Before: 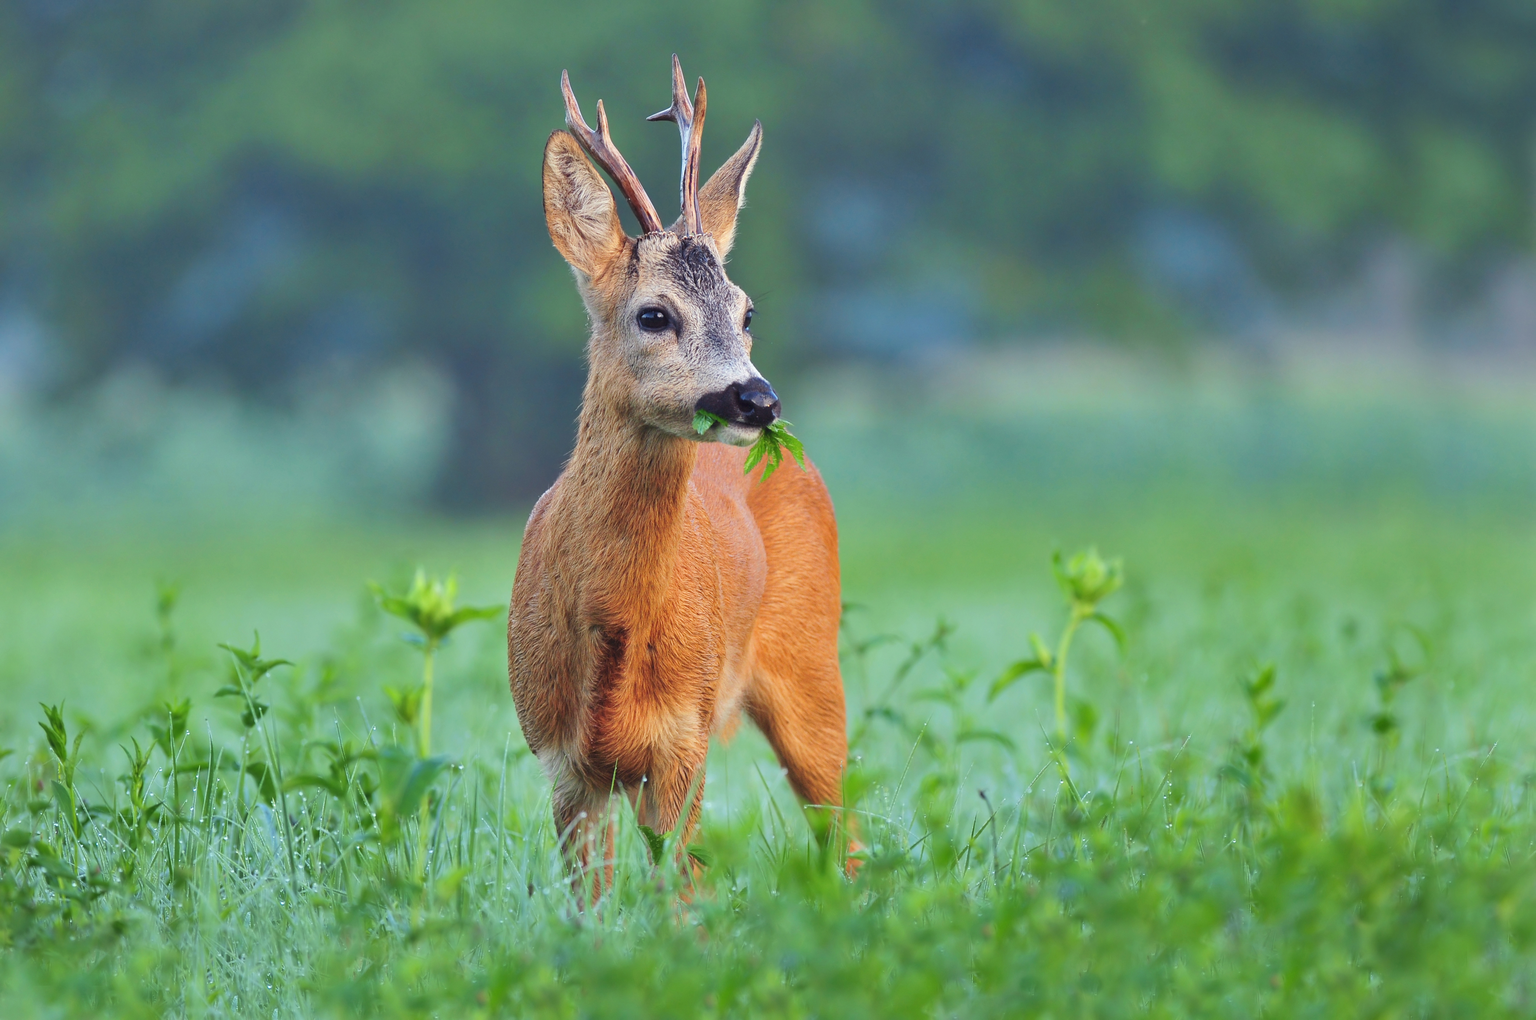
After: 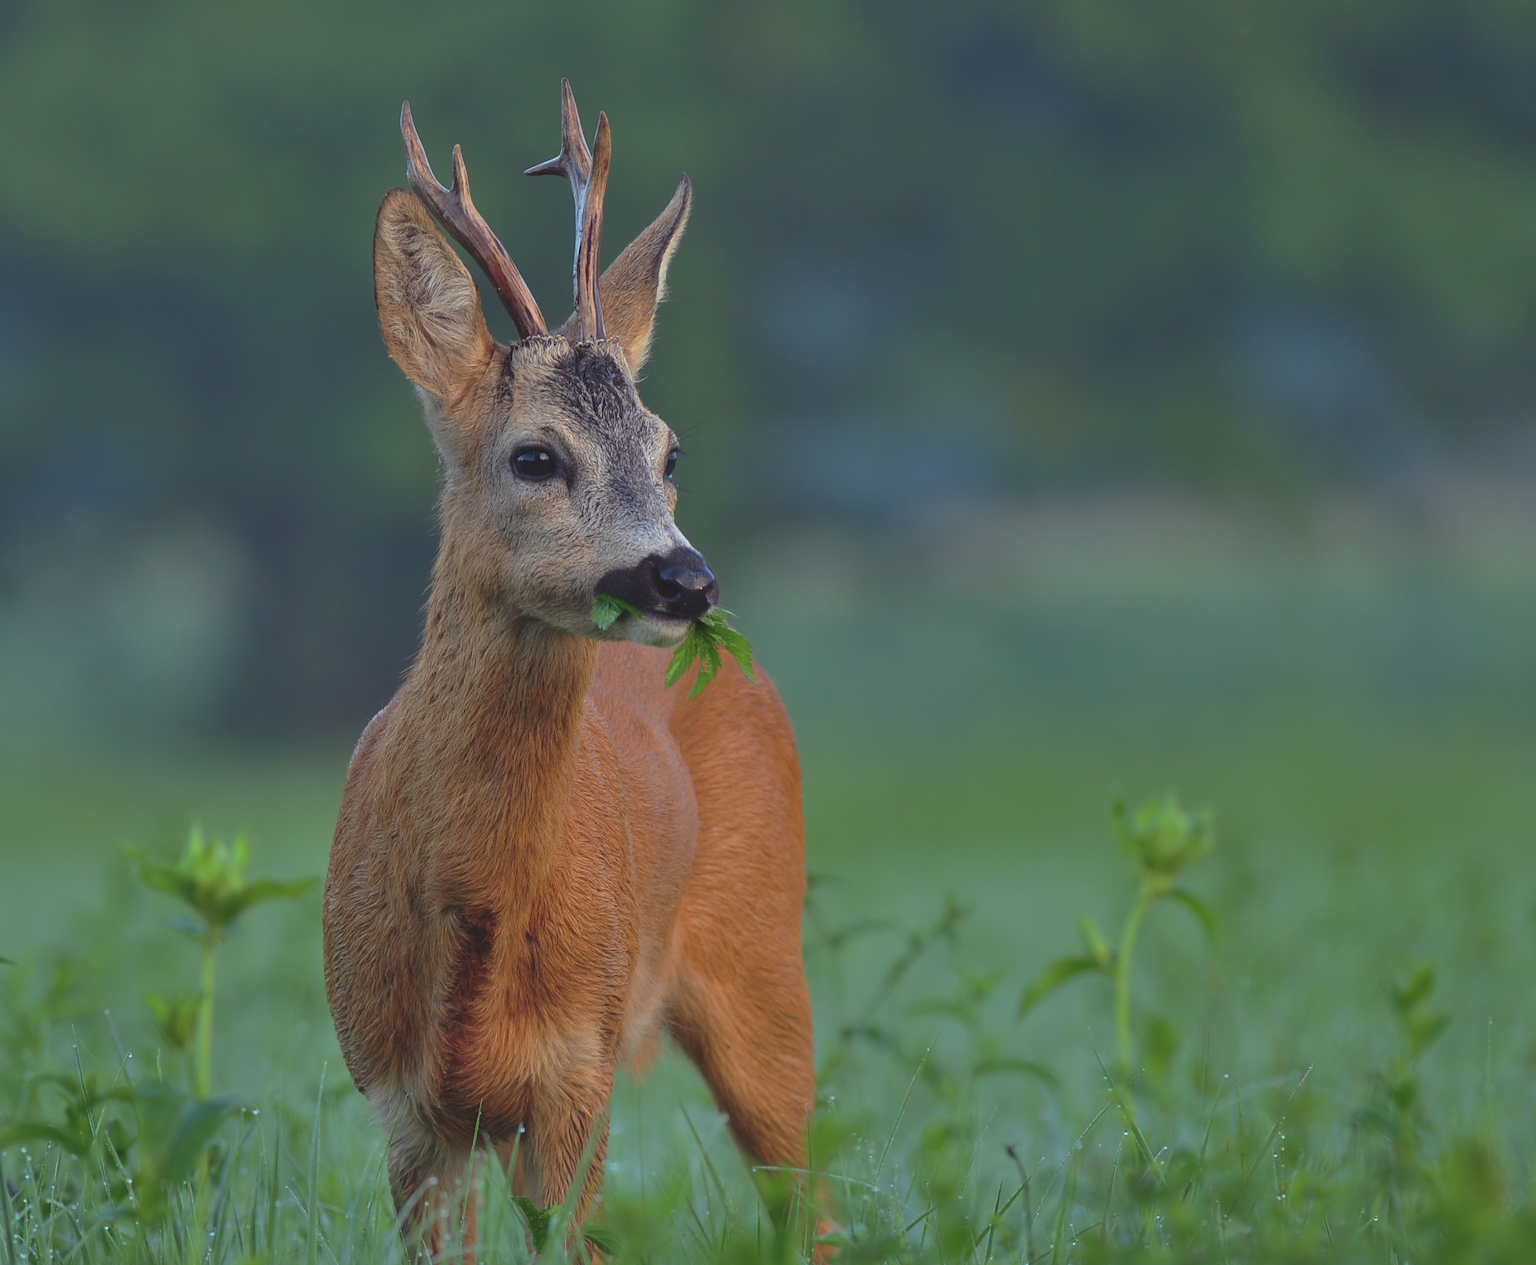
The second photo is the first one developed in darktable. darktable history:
base curve: curves: ch0 [(0, 0) (0.841, 0.609) (1, 1)], preserve colors none
exposure: black level correction -0.015, exposure -0.136 EV, compensate exposure bias true, compensate highlight preservation false
crop: left 18.549%, right 12.4%, bottom 14.363%
